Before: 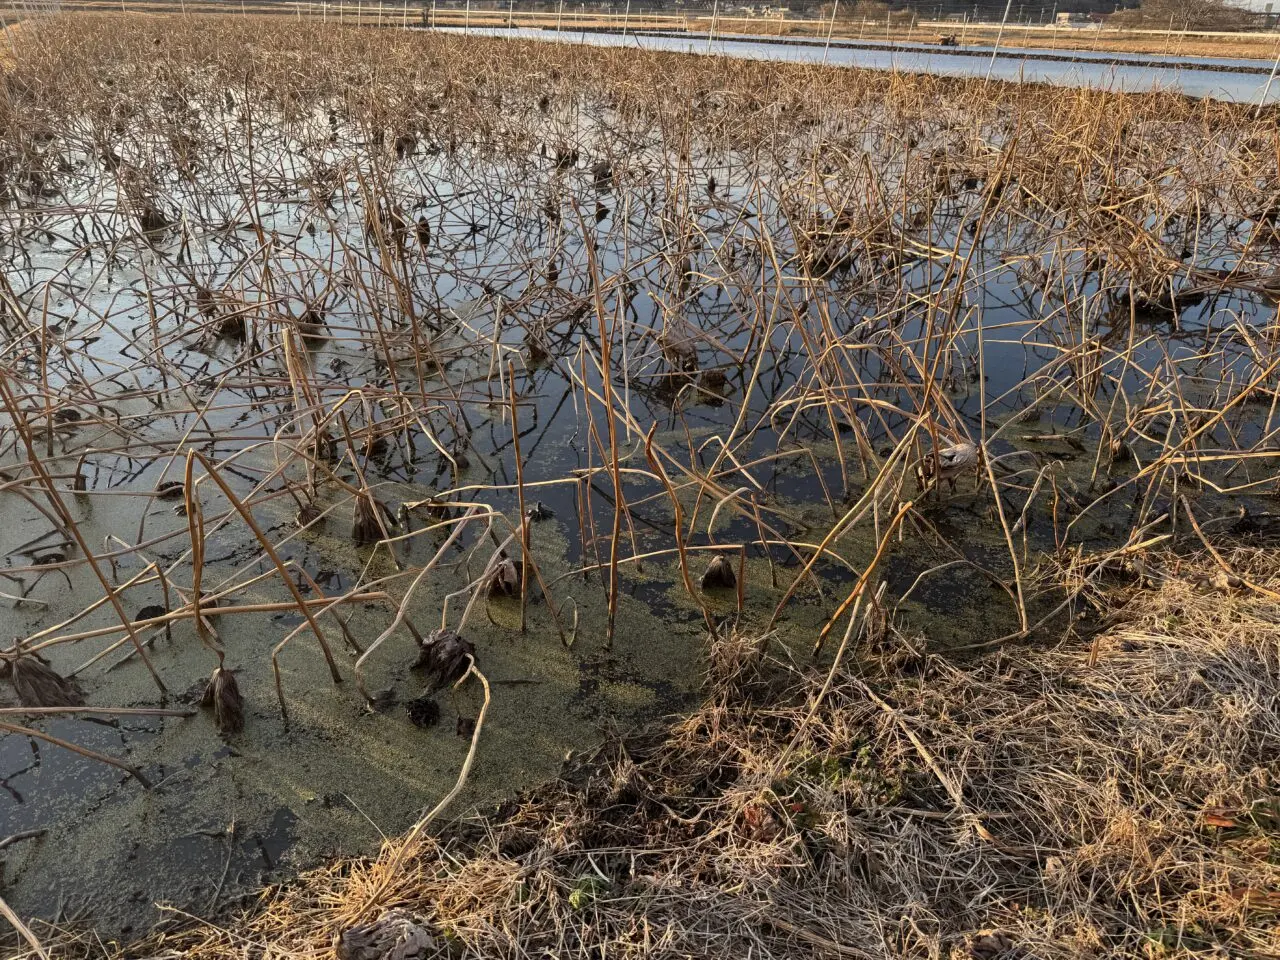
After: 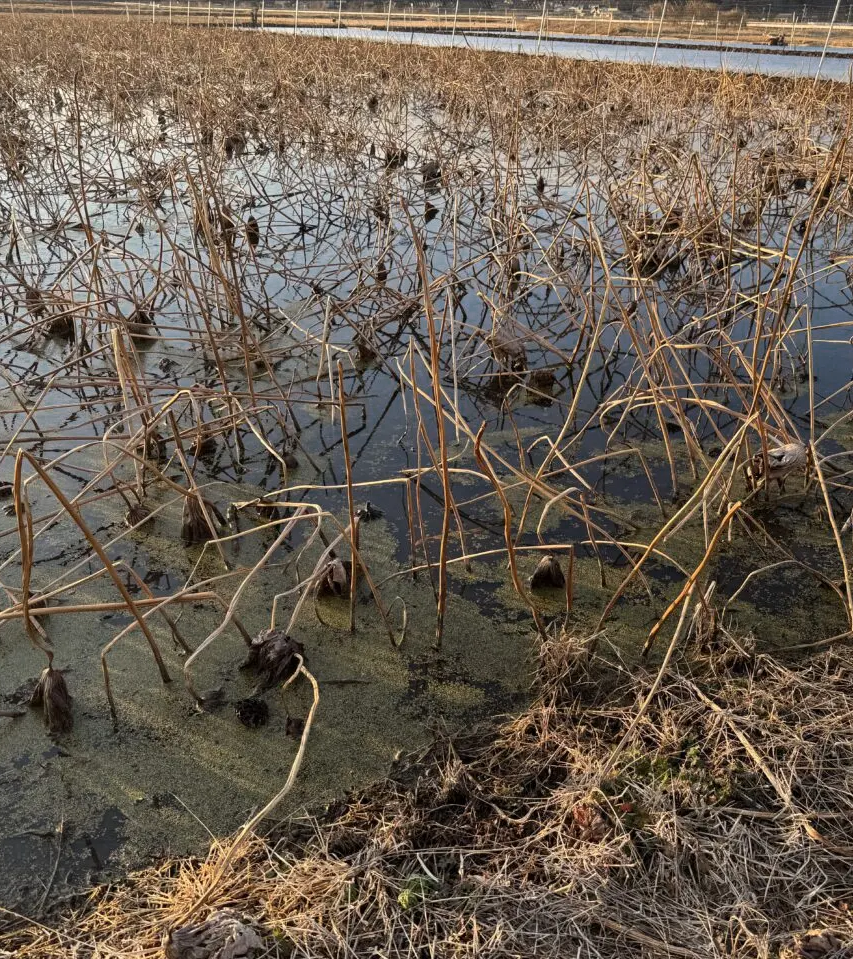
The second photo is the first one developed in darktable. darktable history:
crop and rotate: left 13.409%, right 19.924%
color zones: curves: ch0 [(0.25, 0.5) (0.636, 0.25) (0.75, 0.5)]
